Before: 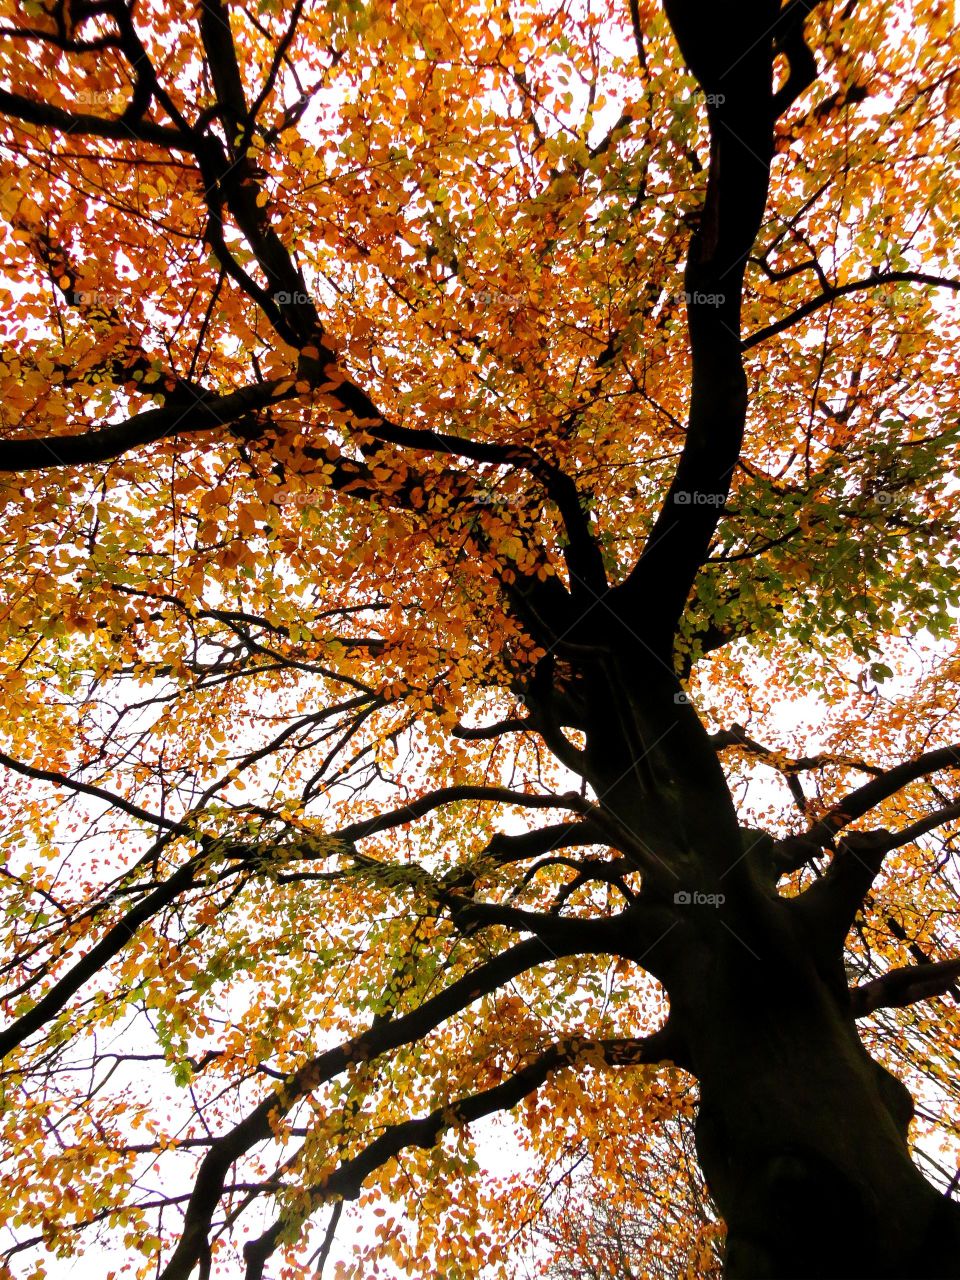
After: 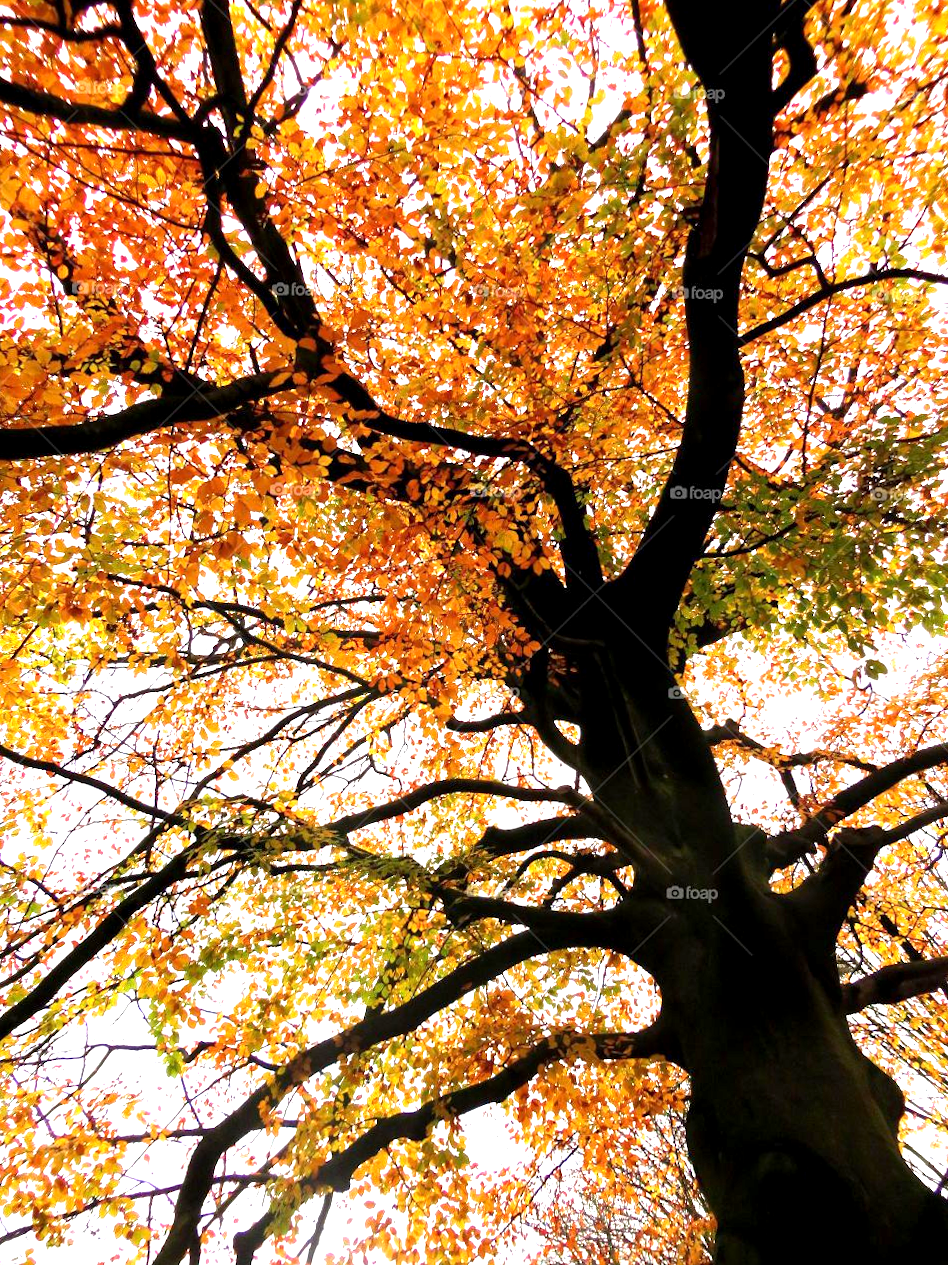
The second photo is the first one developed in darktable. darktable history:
exposure: black level correction 0.001, exposure 0.955 EV, compensate exposure bias true, compensate highlight preservation false
crop and rotate: angle -0.5°
